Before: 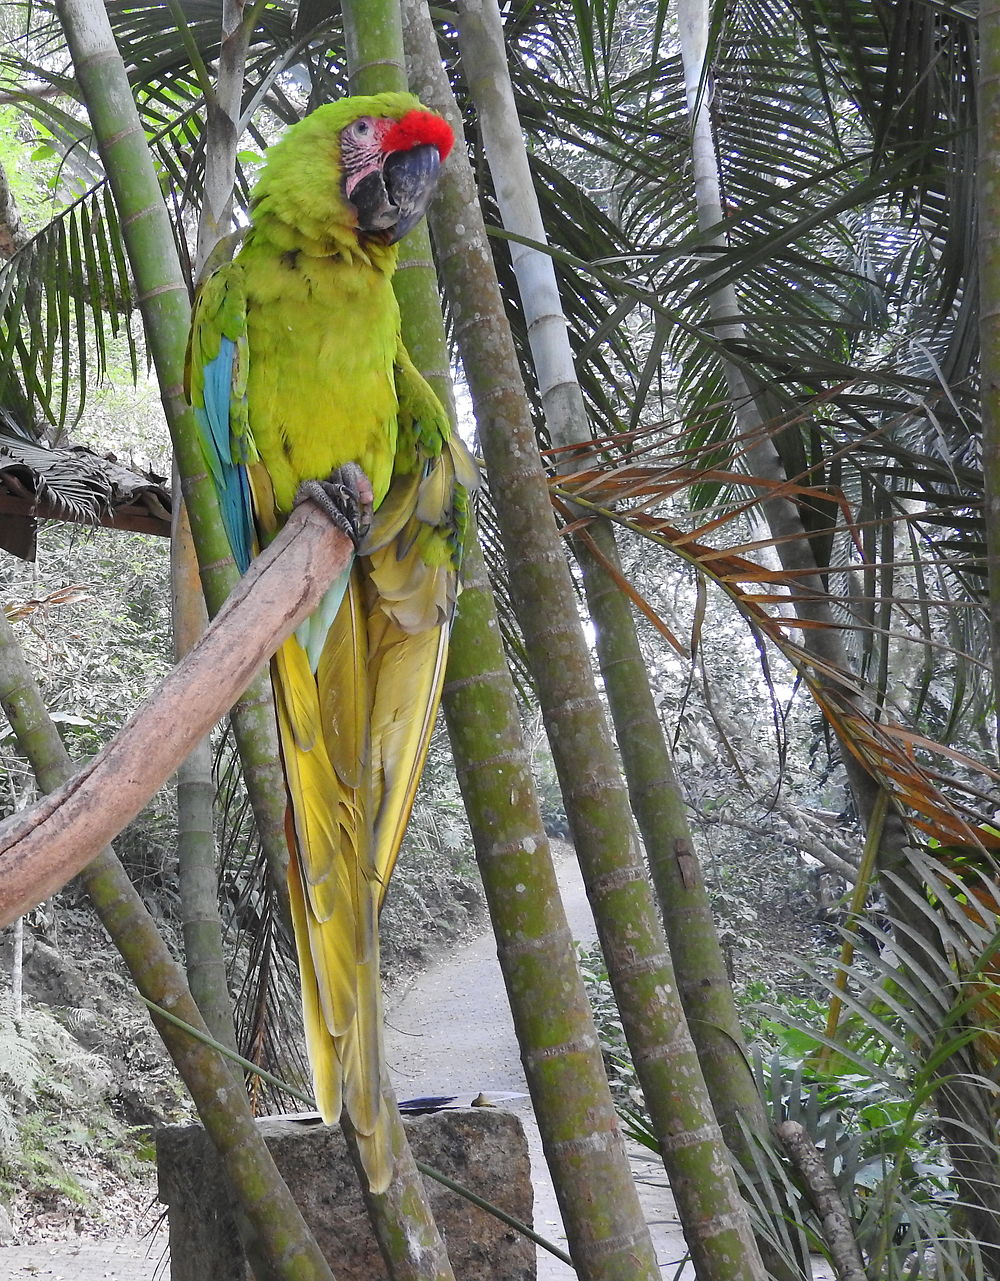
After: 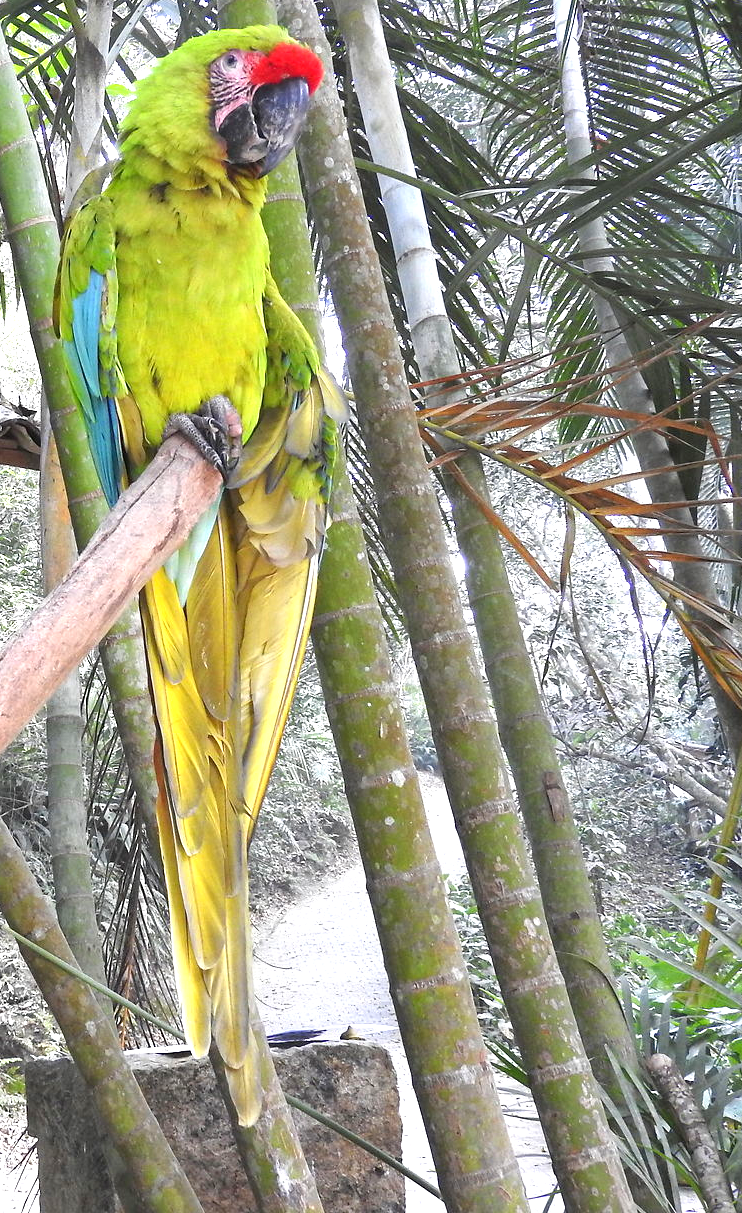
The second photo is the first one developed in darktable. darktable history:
exposure: exposure 0.935 EV, compensate highlight preservation false
crop and rotate: left 13.15%, top 5.251%, right 12.609%
